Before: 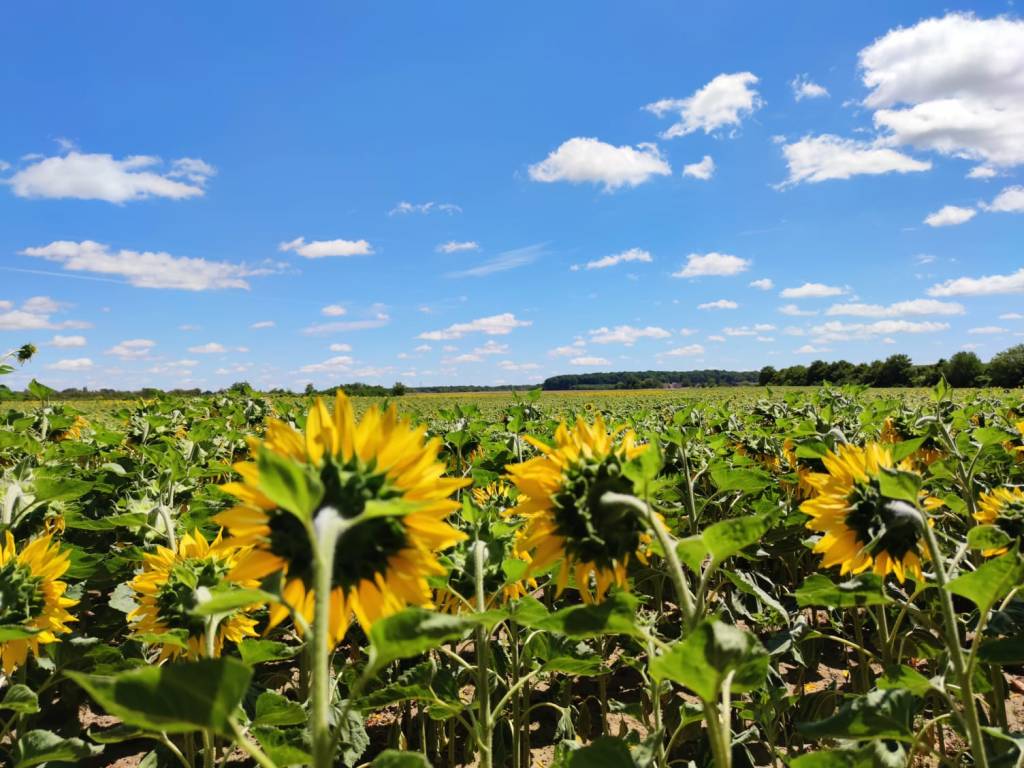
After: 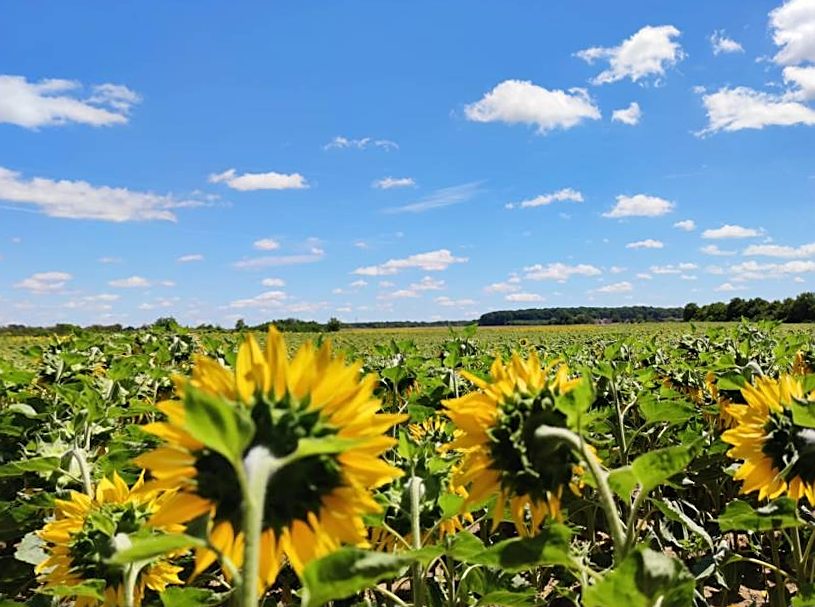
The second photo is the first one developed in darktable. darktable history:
rotate and perspective: rotation -0.013°, lens shift (vertical) -0.027, lens shift (horizontal) 0.178, crop left 0.016, crop right 0.989, crop top 0.082, crop bottom 0.918
crop: left 9.929%, top 3.475%, right 9.188%, bottom 9.529%
sharpen: on, module defaults
